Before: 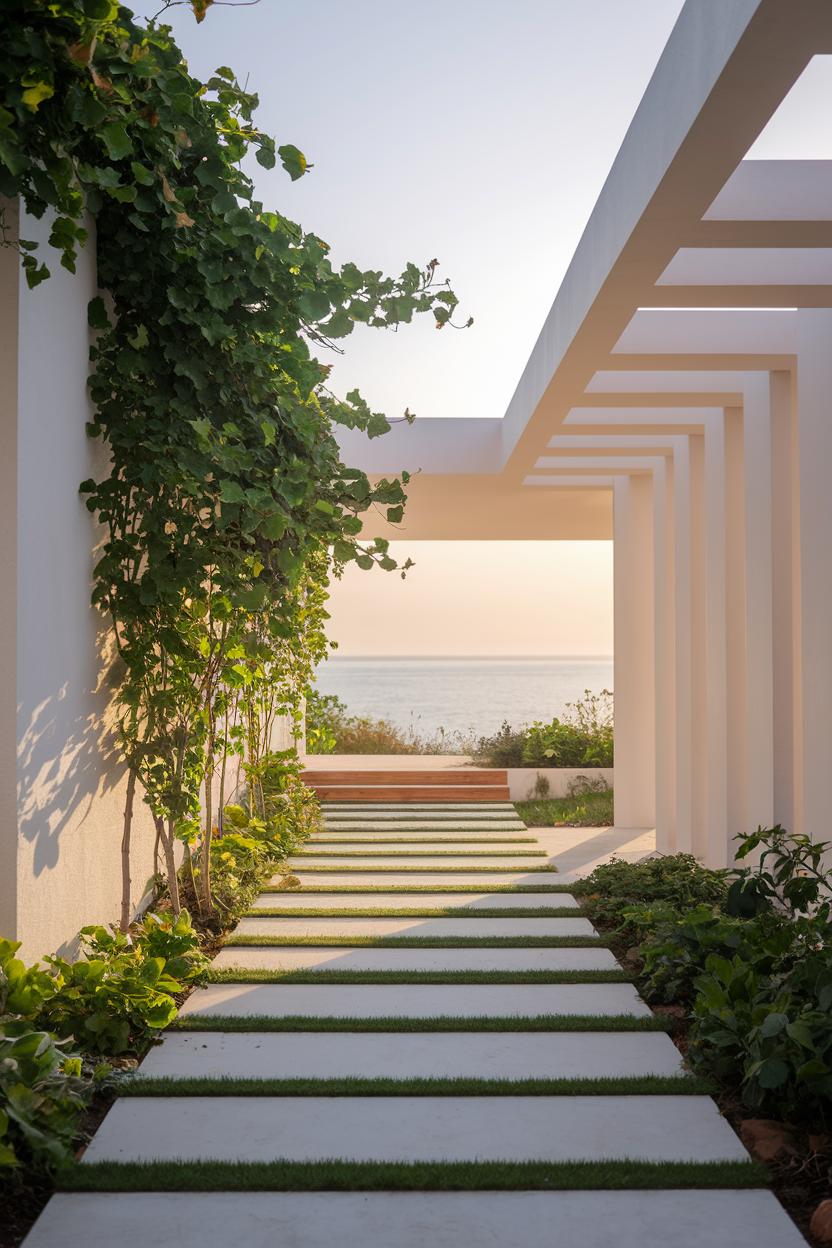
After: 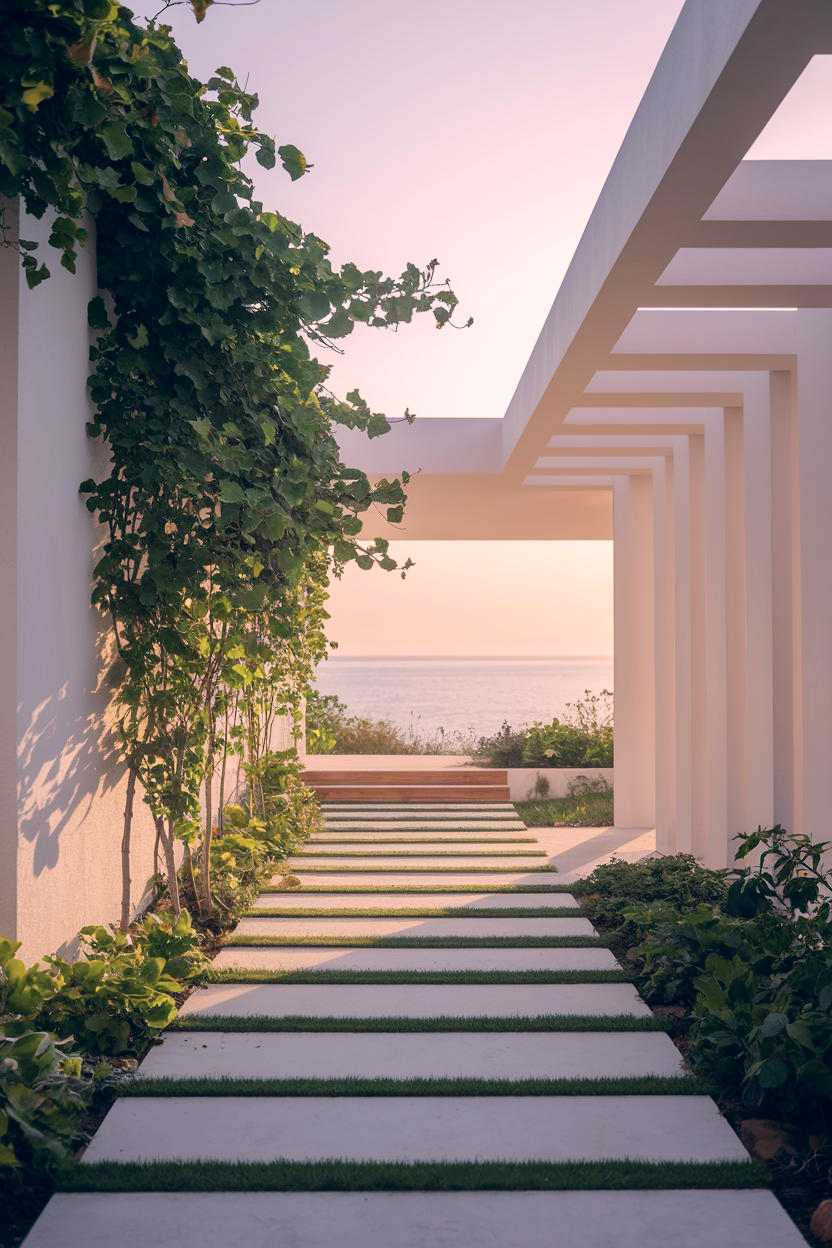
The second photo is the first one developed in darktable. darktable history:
color correction: highlights a* 14.48, highlights b* 6.16, shadows a* -5.48, shadows b* -15.27, saturation 0.85
